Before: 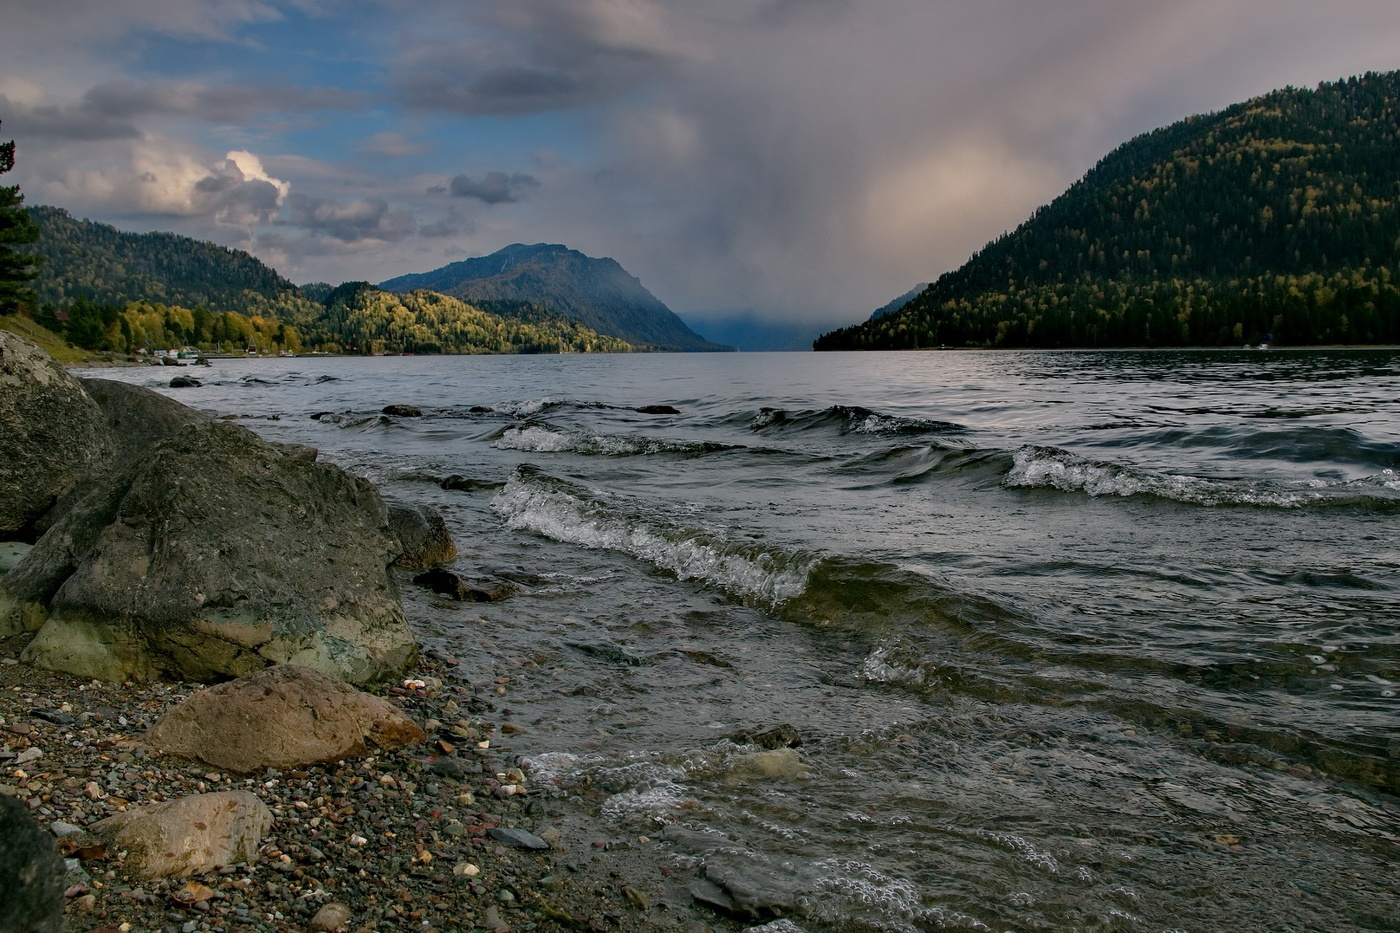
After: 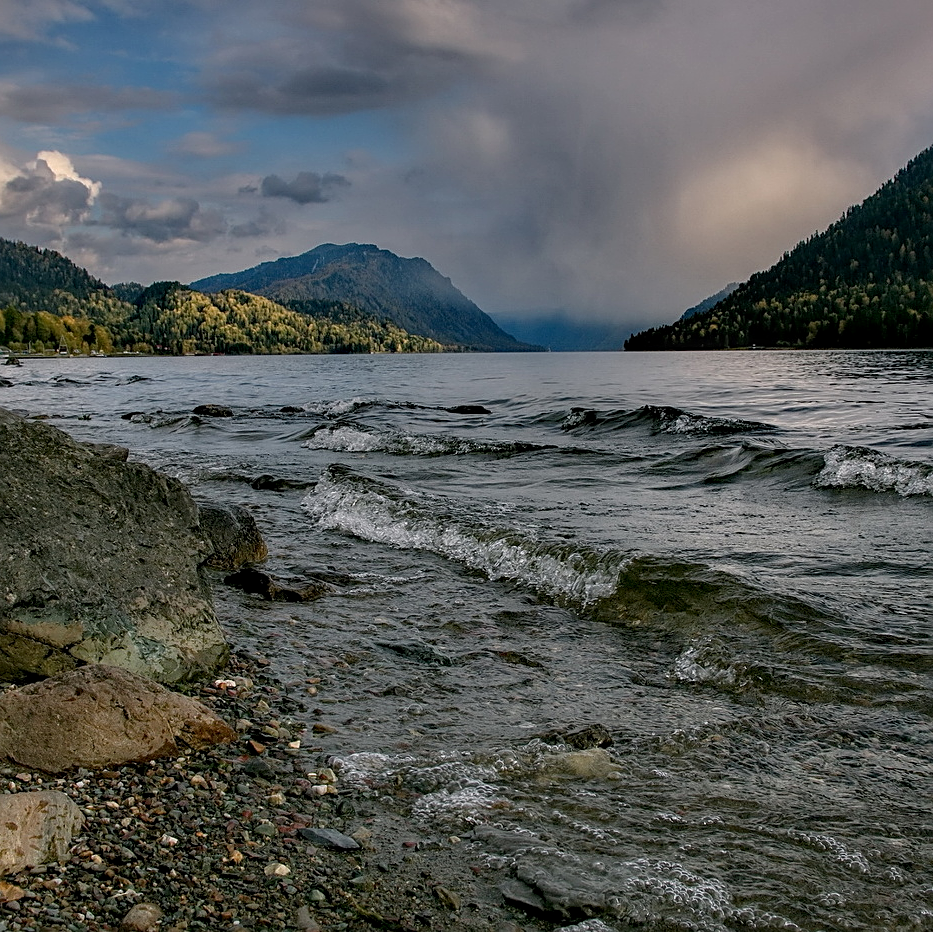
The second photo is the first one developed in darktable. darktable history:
sharpen: on, module defaults
local contrast: on, module defaults
crop and rotate: left 13.537%, right 19.796%
